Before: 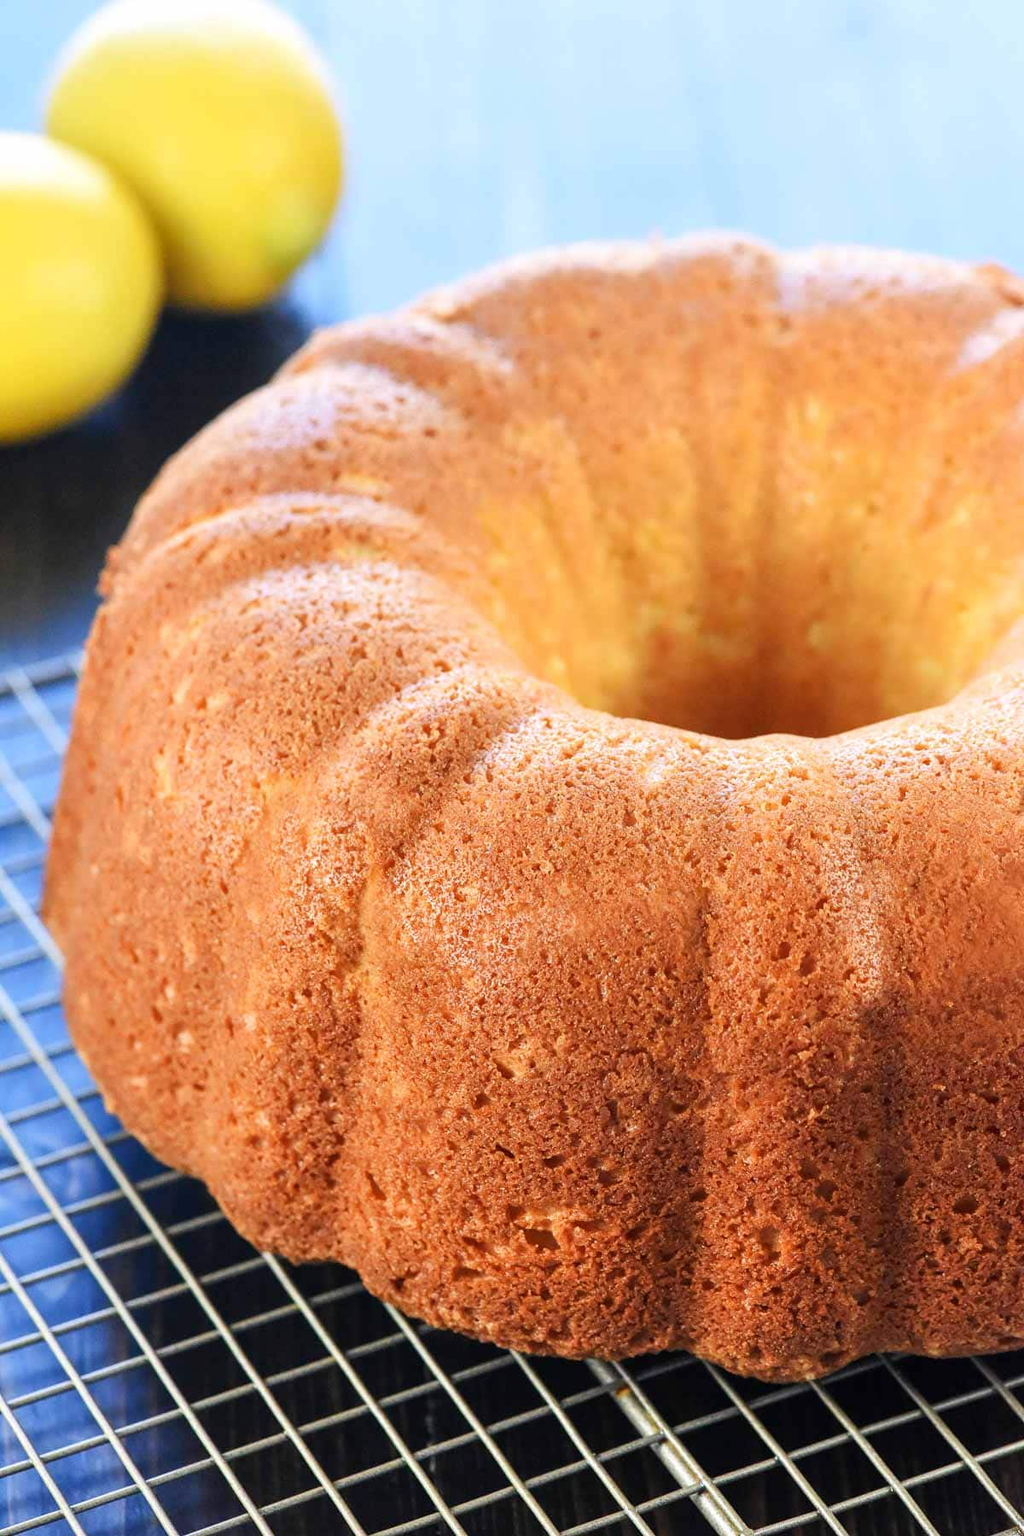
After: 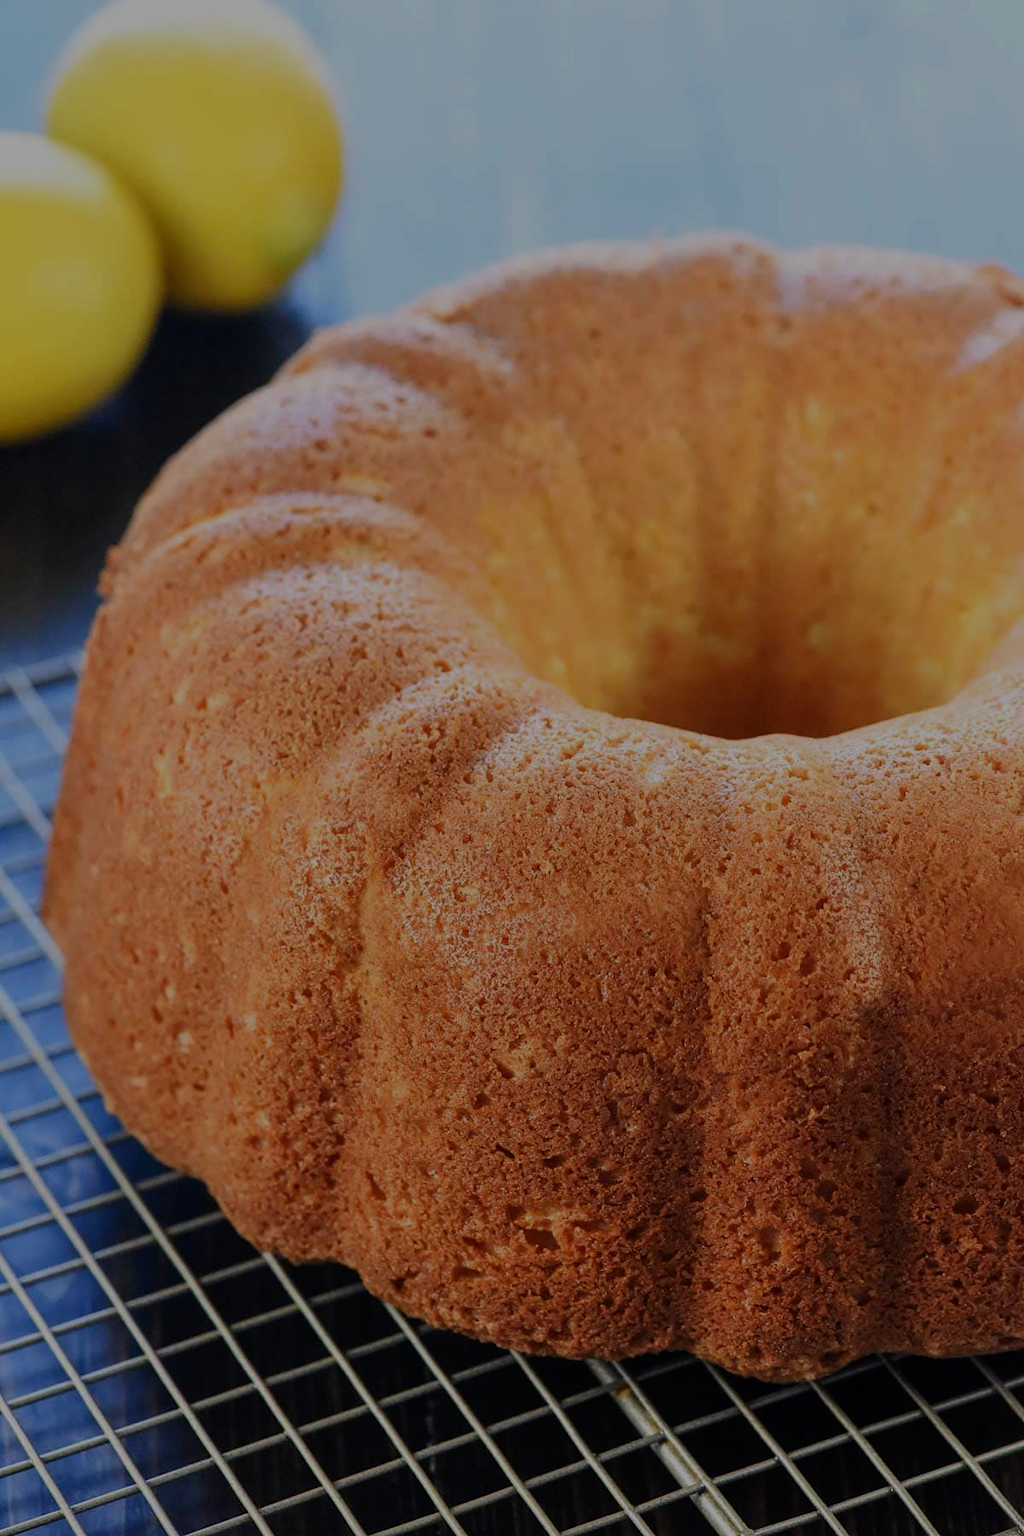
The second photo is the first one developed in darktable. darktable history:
exposure: exposure -1.546 EV, compensate highlight preservation false
